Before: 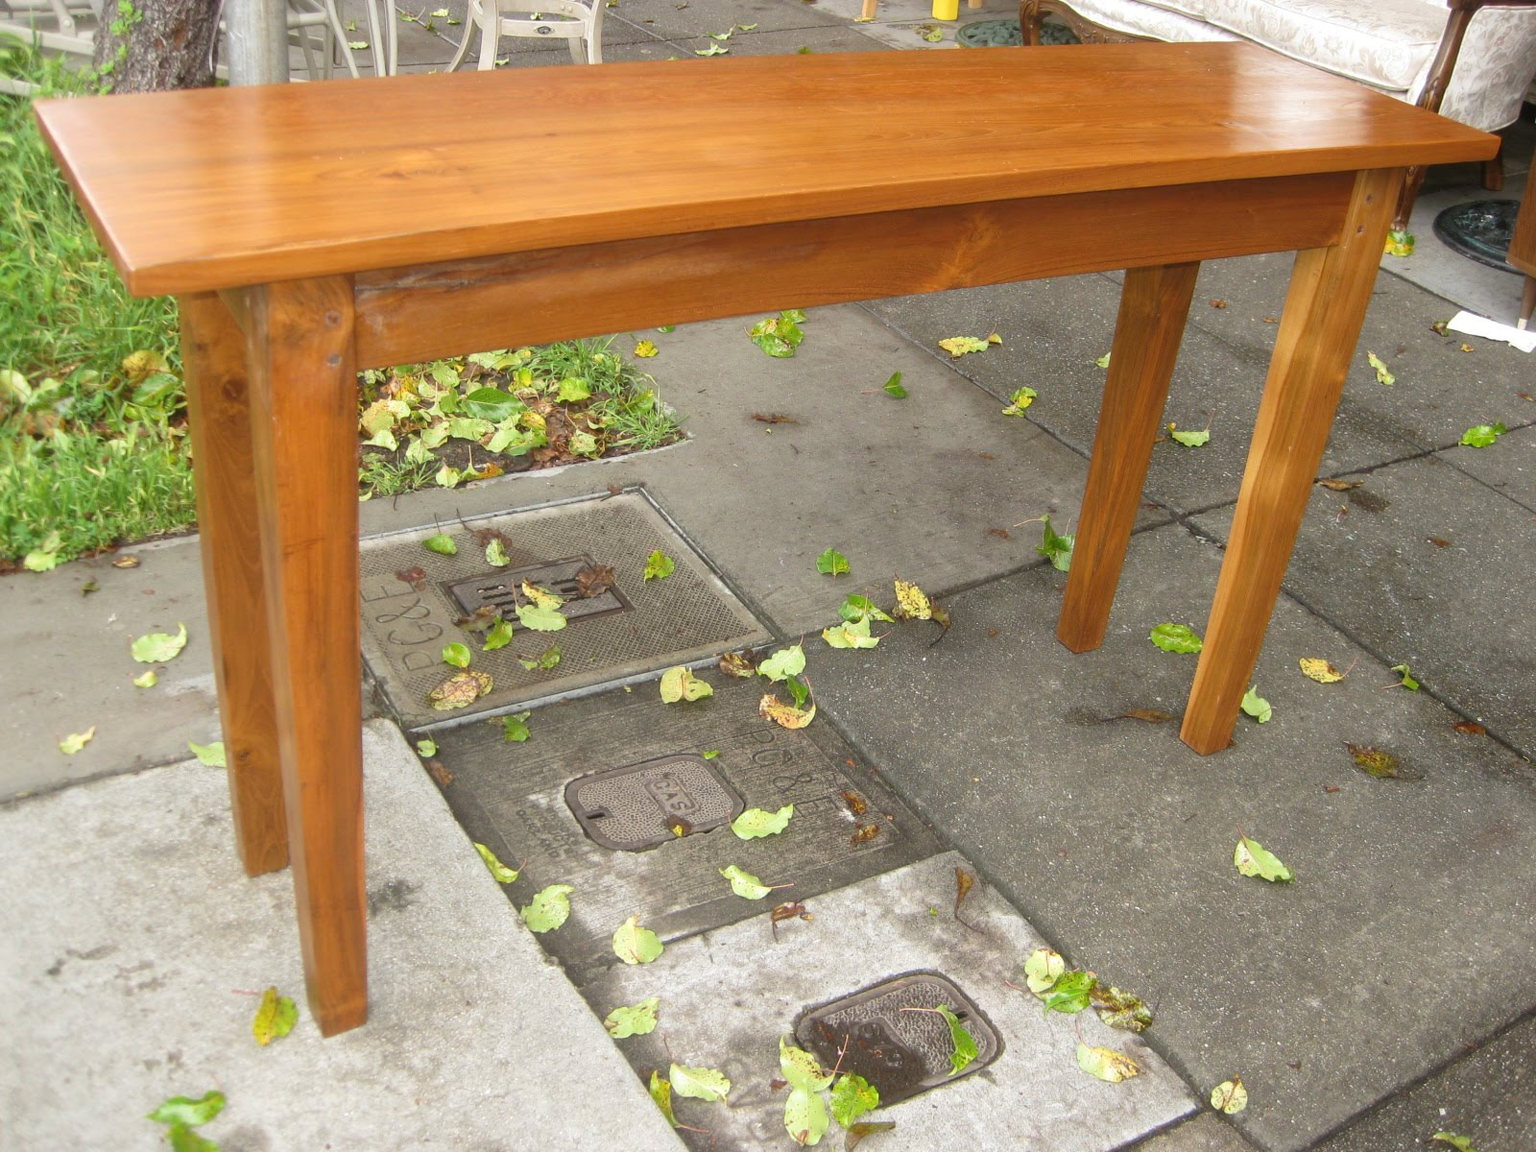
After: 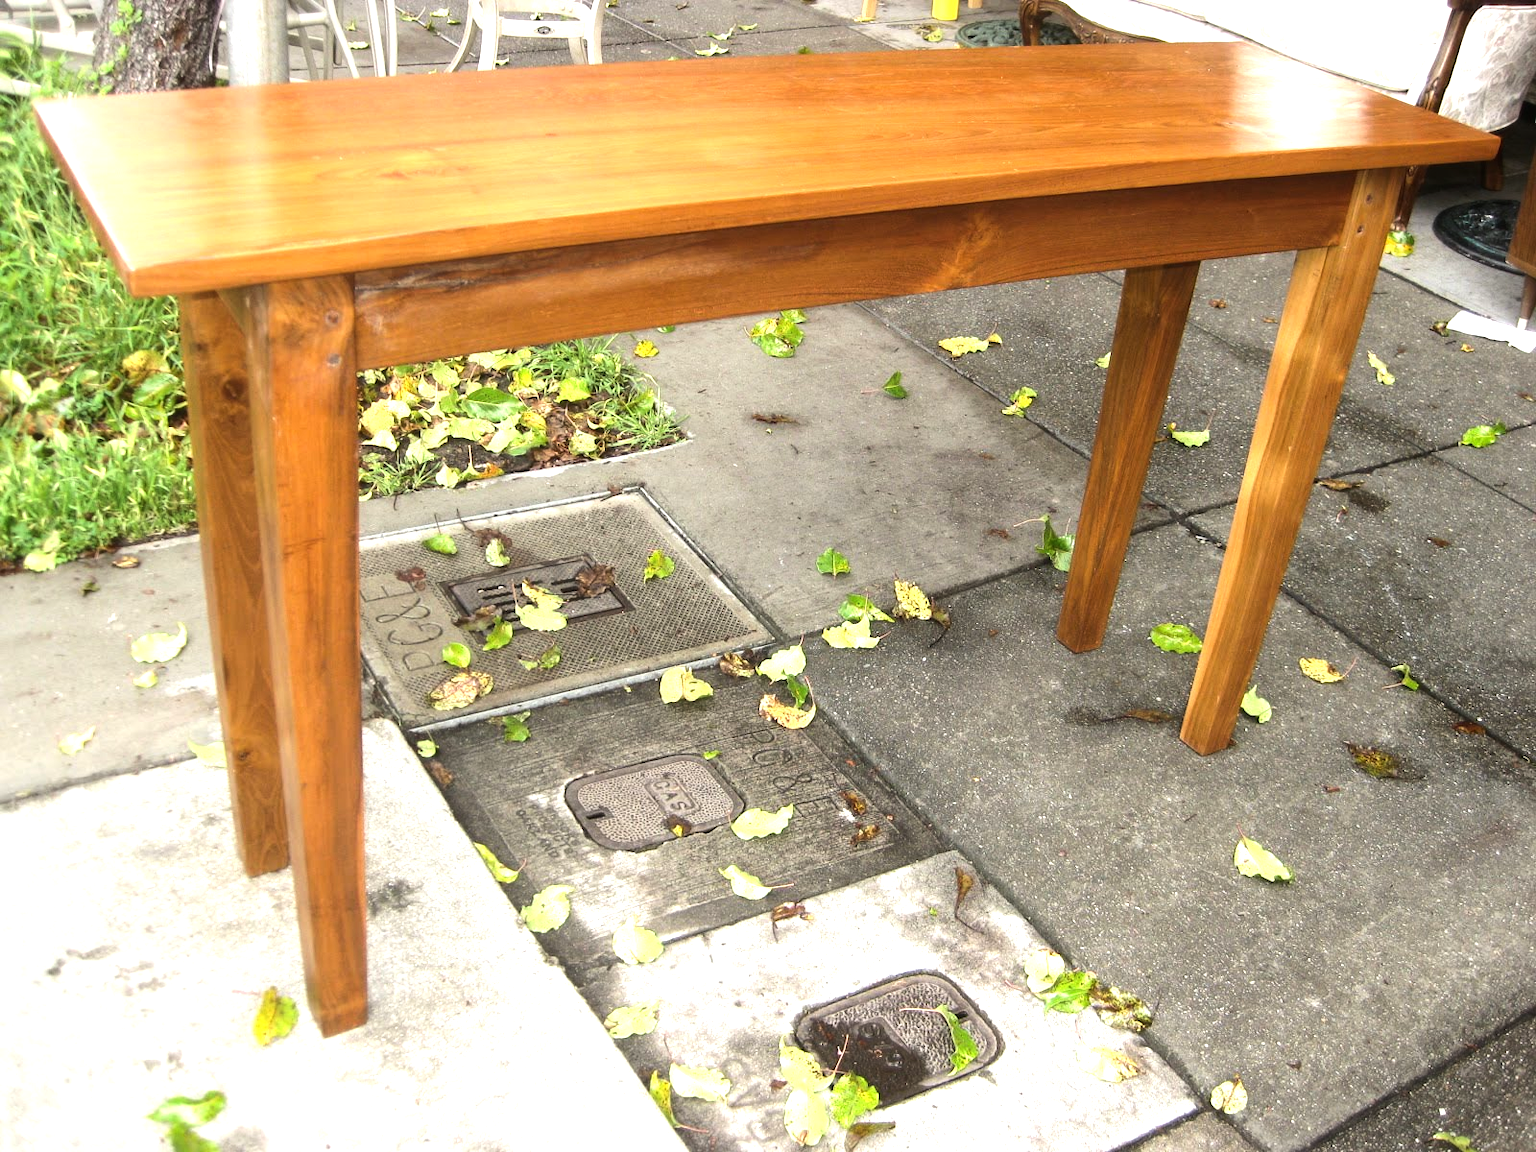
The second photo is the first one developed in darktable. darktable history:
tone equalizer: -8 EV -1.08 EV, -7 EV -0.988 EV, -6 EV -0.839 EV, -5 EV -0.551 EV, -3 EV 0.599 EV, -2 EV 0.849 EV, -1 EV 0.993 EV, +0 EV 1.06 EV, edges refinement/feathering 500, mask exposure compensation -1.57 EV, preserve details no
